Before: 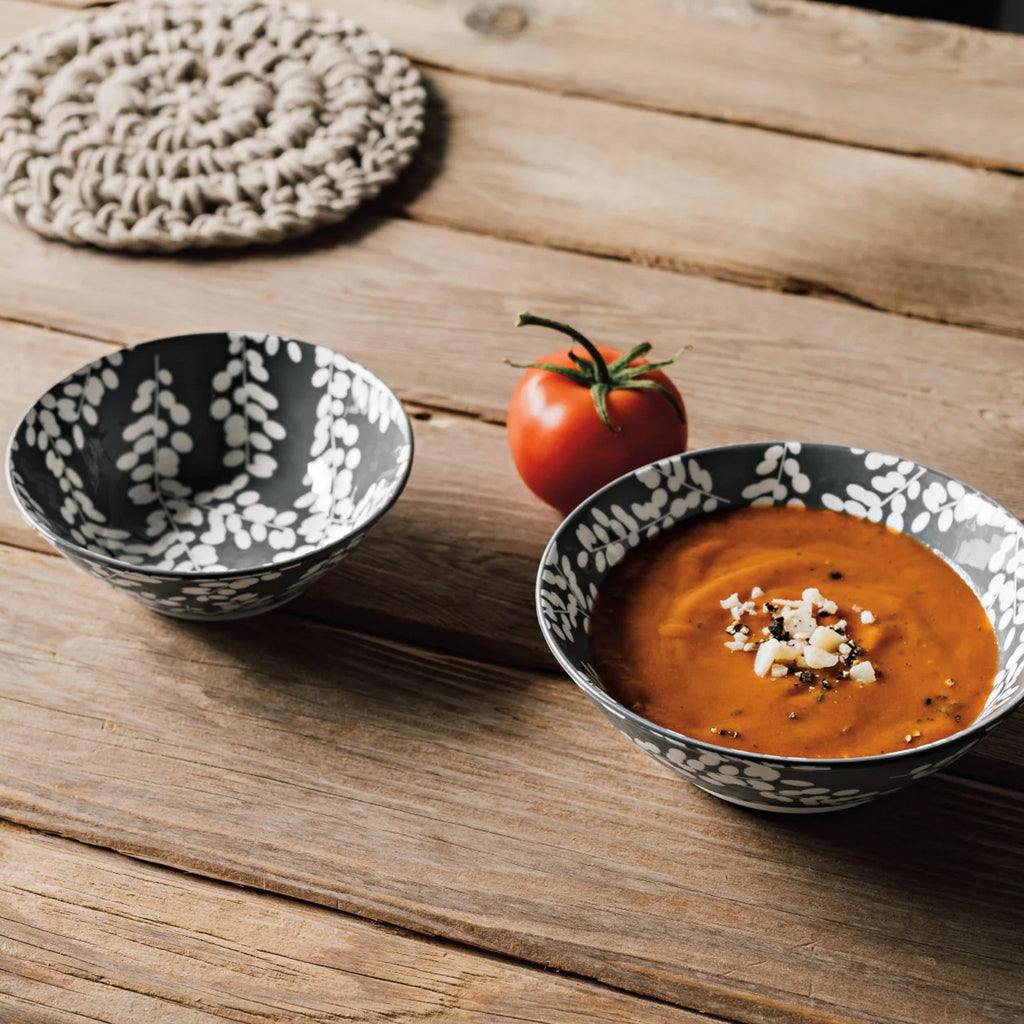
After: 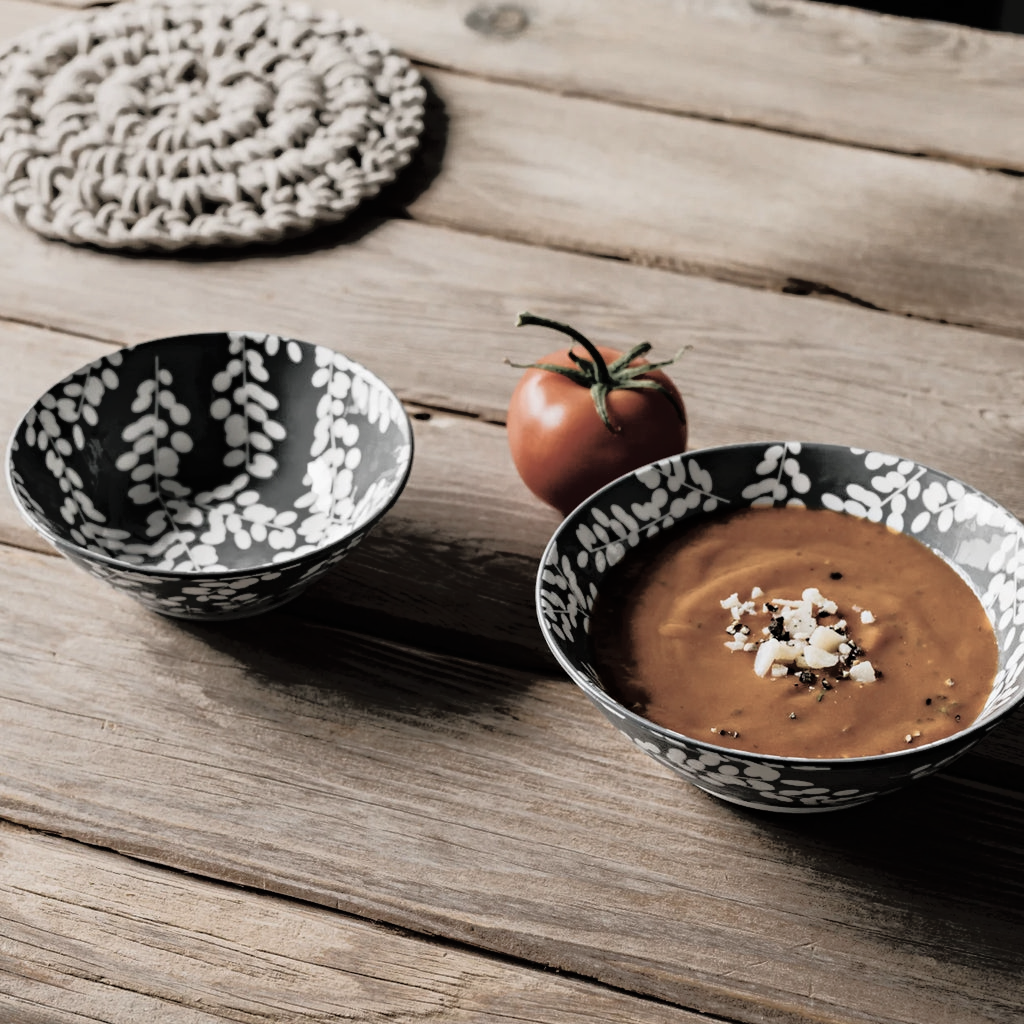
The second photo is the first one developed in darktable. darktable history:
tone equalizer: -8 EV -1.84 EV, -7 EV -1.18 EV, -6 EV -1.65 EV, edges refinement/feathering 500, mask exposure compensation -1.57 EV, preserve details no
color zones: curves: ch1 [(0, 0.292) (0.001, 0.292) (0.2, 0.264) (0.4, 0.248) (0.6, 0.248) (0.8, 0.264) (0.999, 0.292) (1, 0.292)]
